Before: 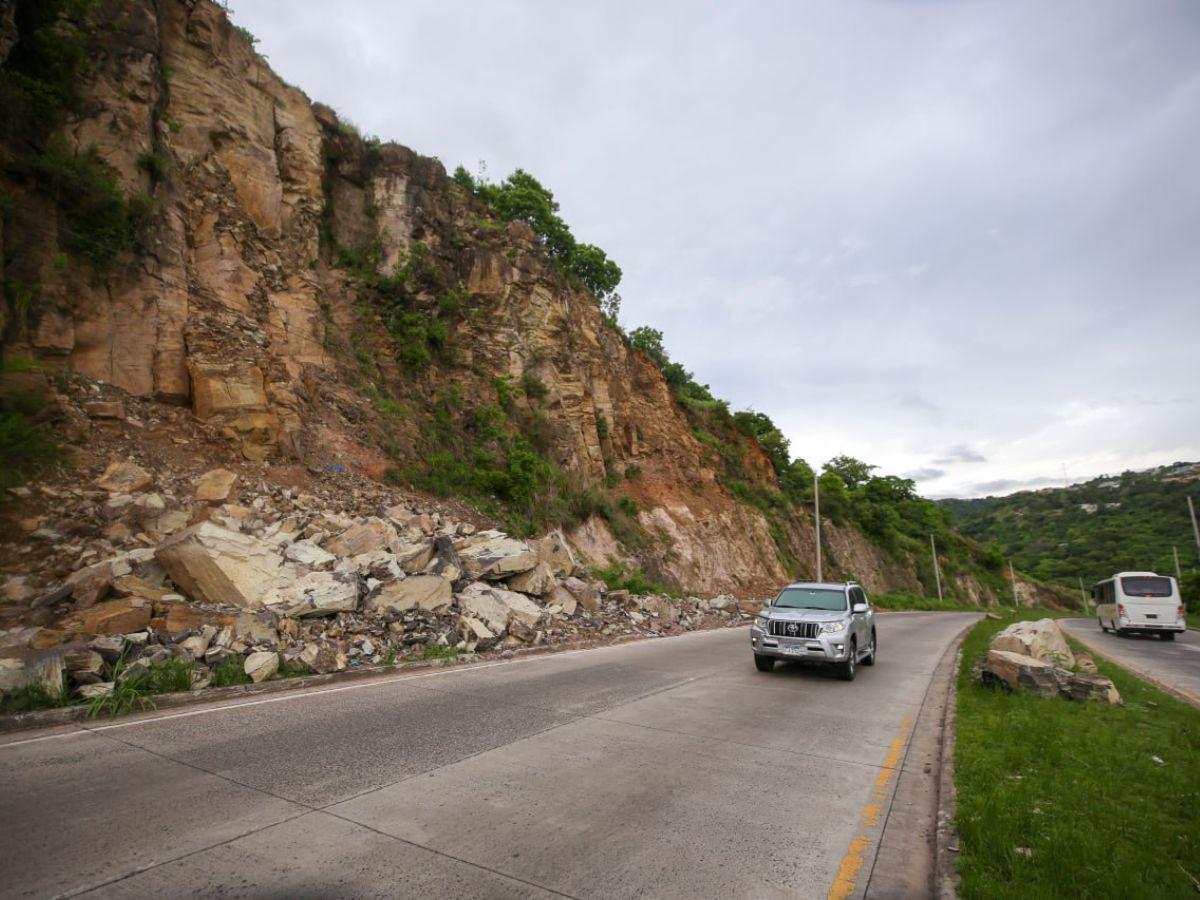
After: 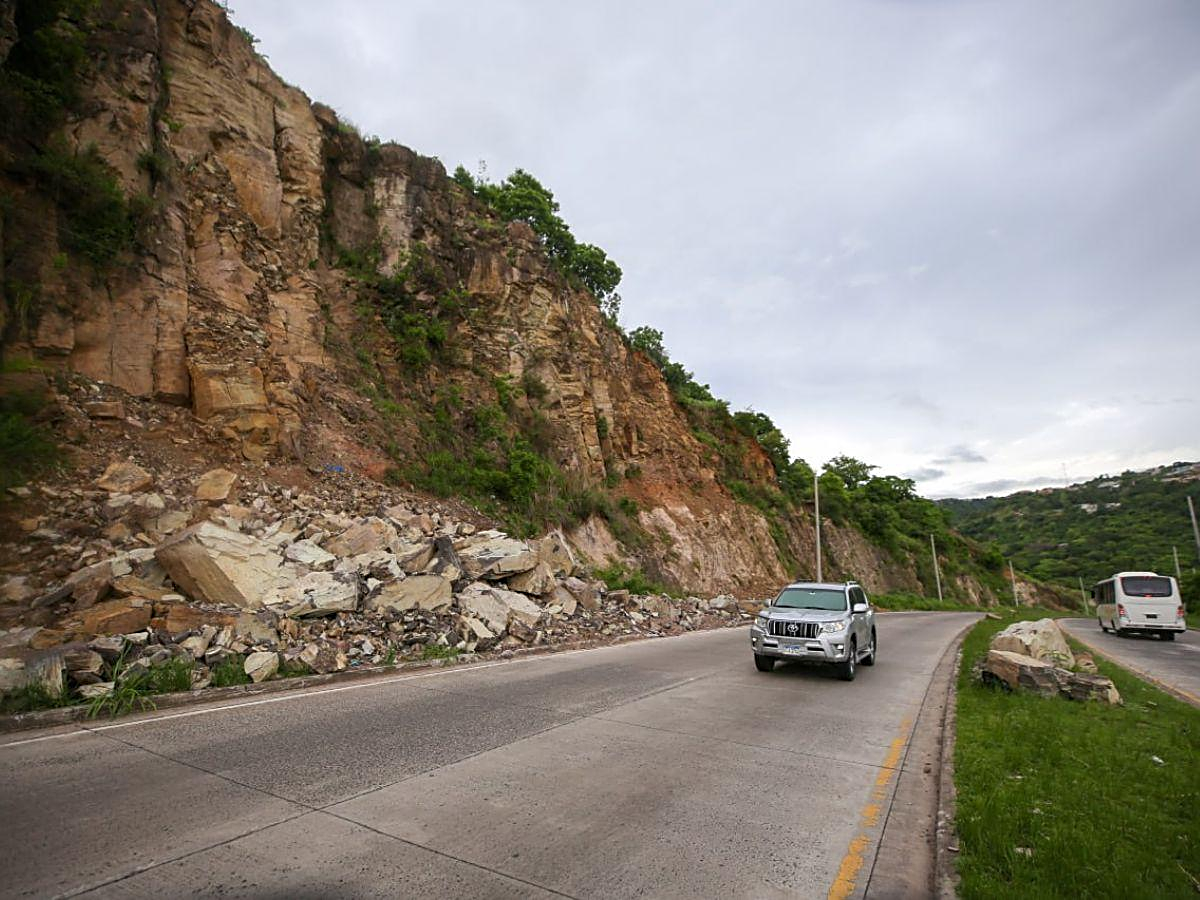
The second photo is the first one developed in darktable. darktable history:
sharpen: amount 0.565
